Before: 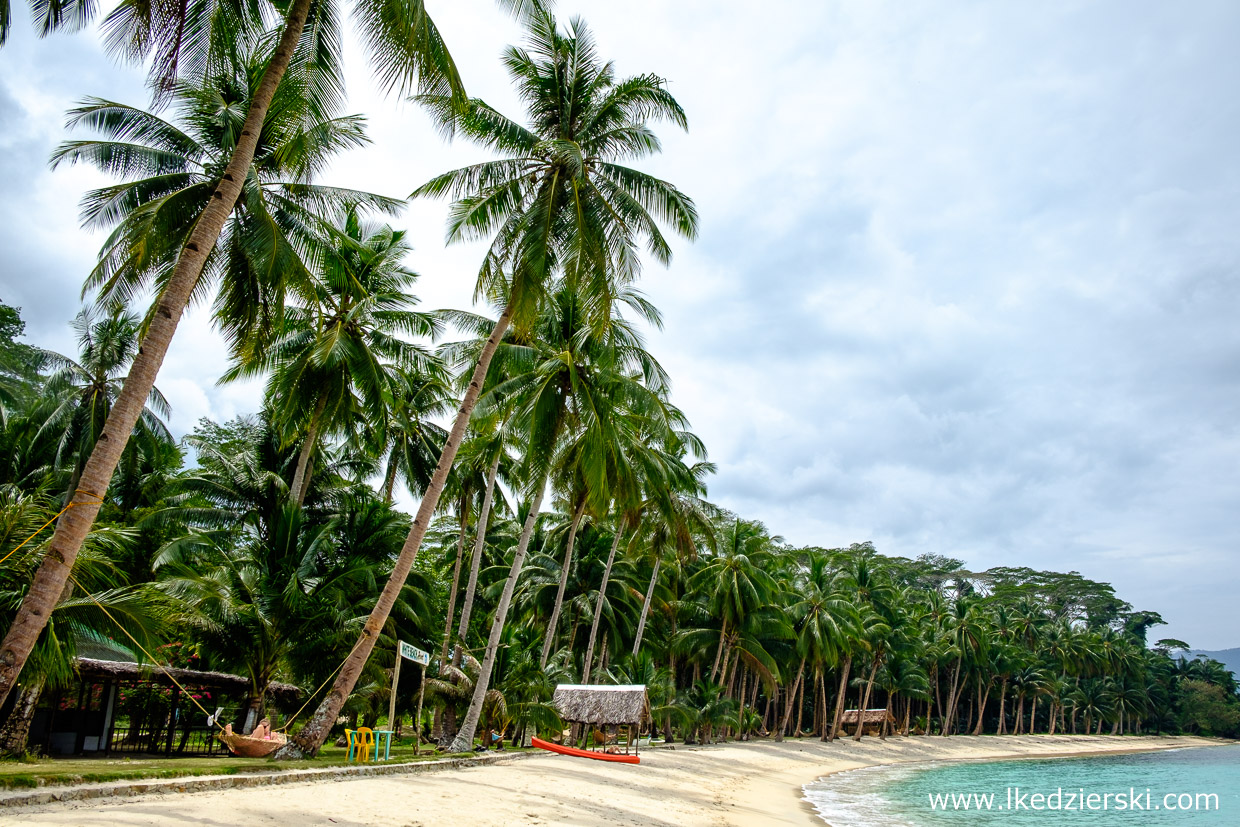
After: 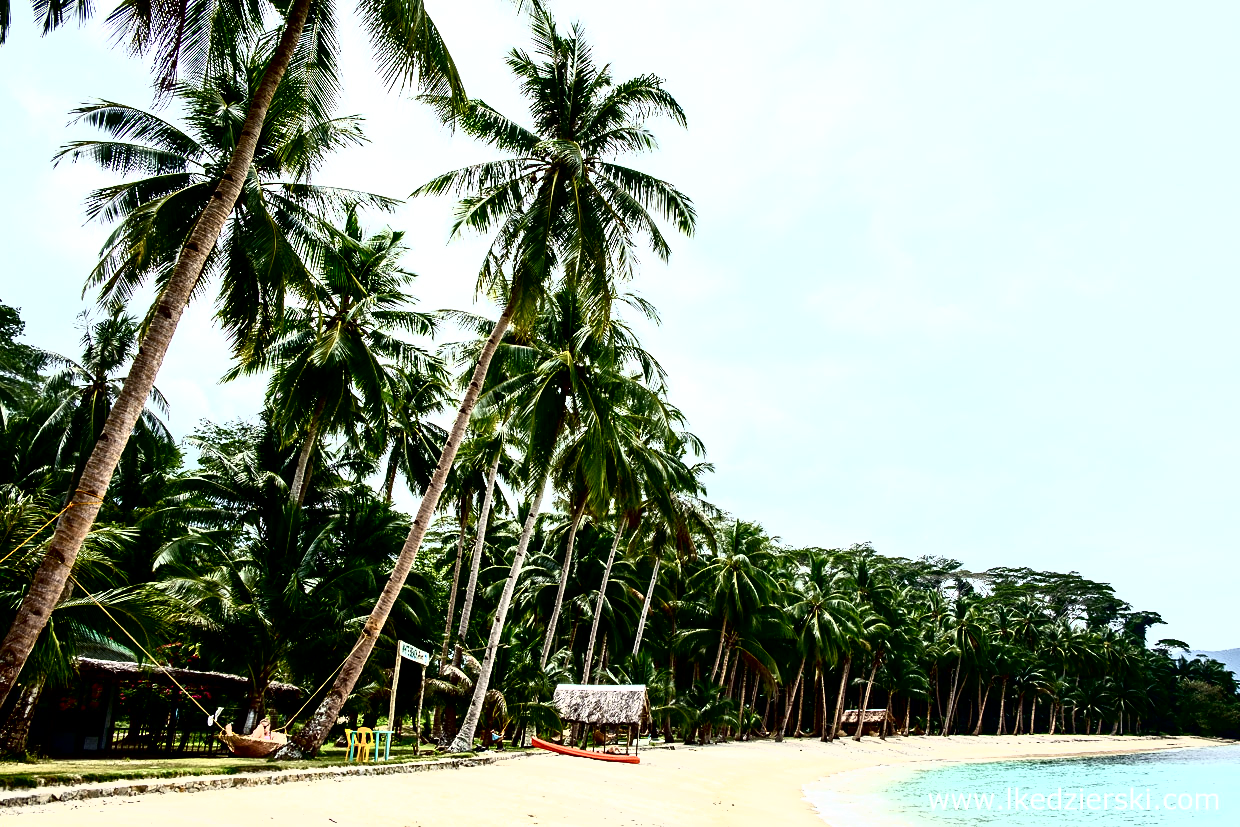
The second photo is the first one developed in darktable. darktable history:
tone curve: curves: ch0 [(0, 0) (0.003, 0) (0.011, 0) (0.025, 0) (0.044, 0.001) (0.069, 0.003) (0.1, 0.003) (0.136, 0.006) (0.177, 0.014) (0.224, 0.056) (0.277, 0.128) (0.335, 0.218) (0.399, 0.346) (0.468, 0.512) (0.543, 0.713) (0.623, 0.898) (0.709, 0.987) (0.801, 0.99) (0.898, 0.99) (1, 1)], color space Lab, independent channels, preserve colors none
